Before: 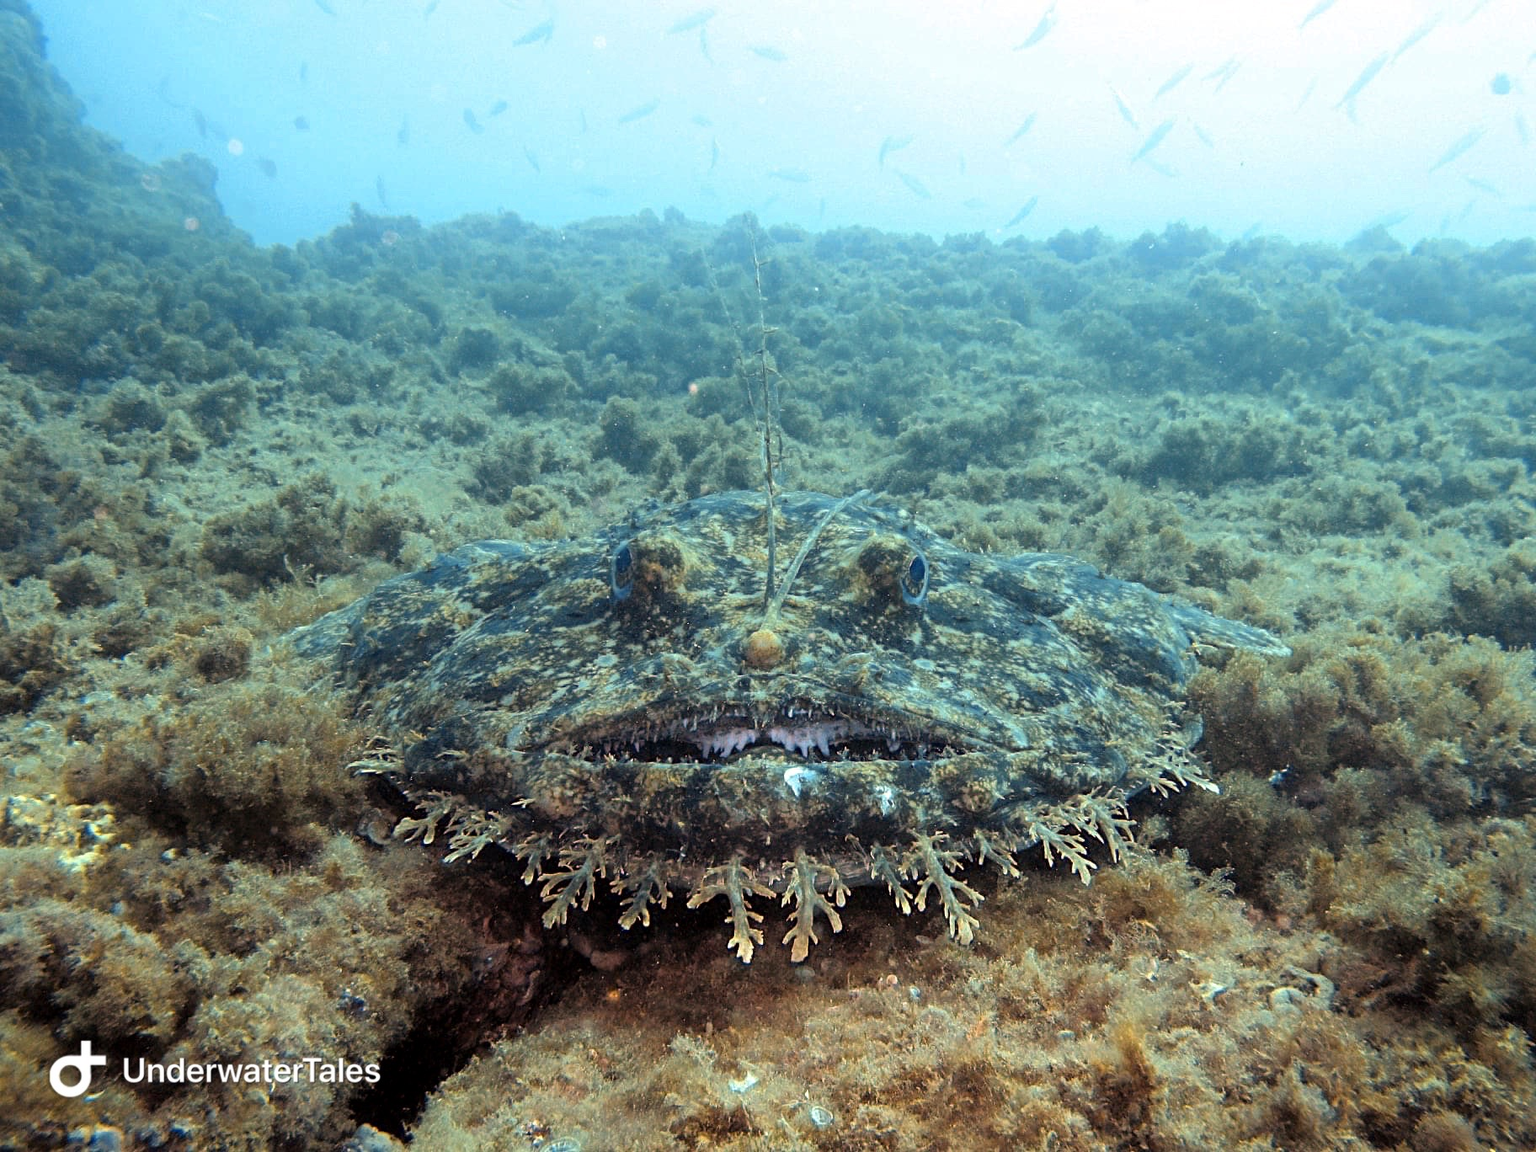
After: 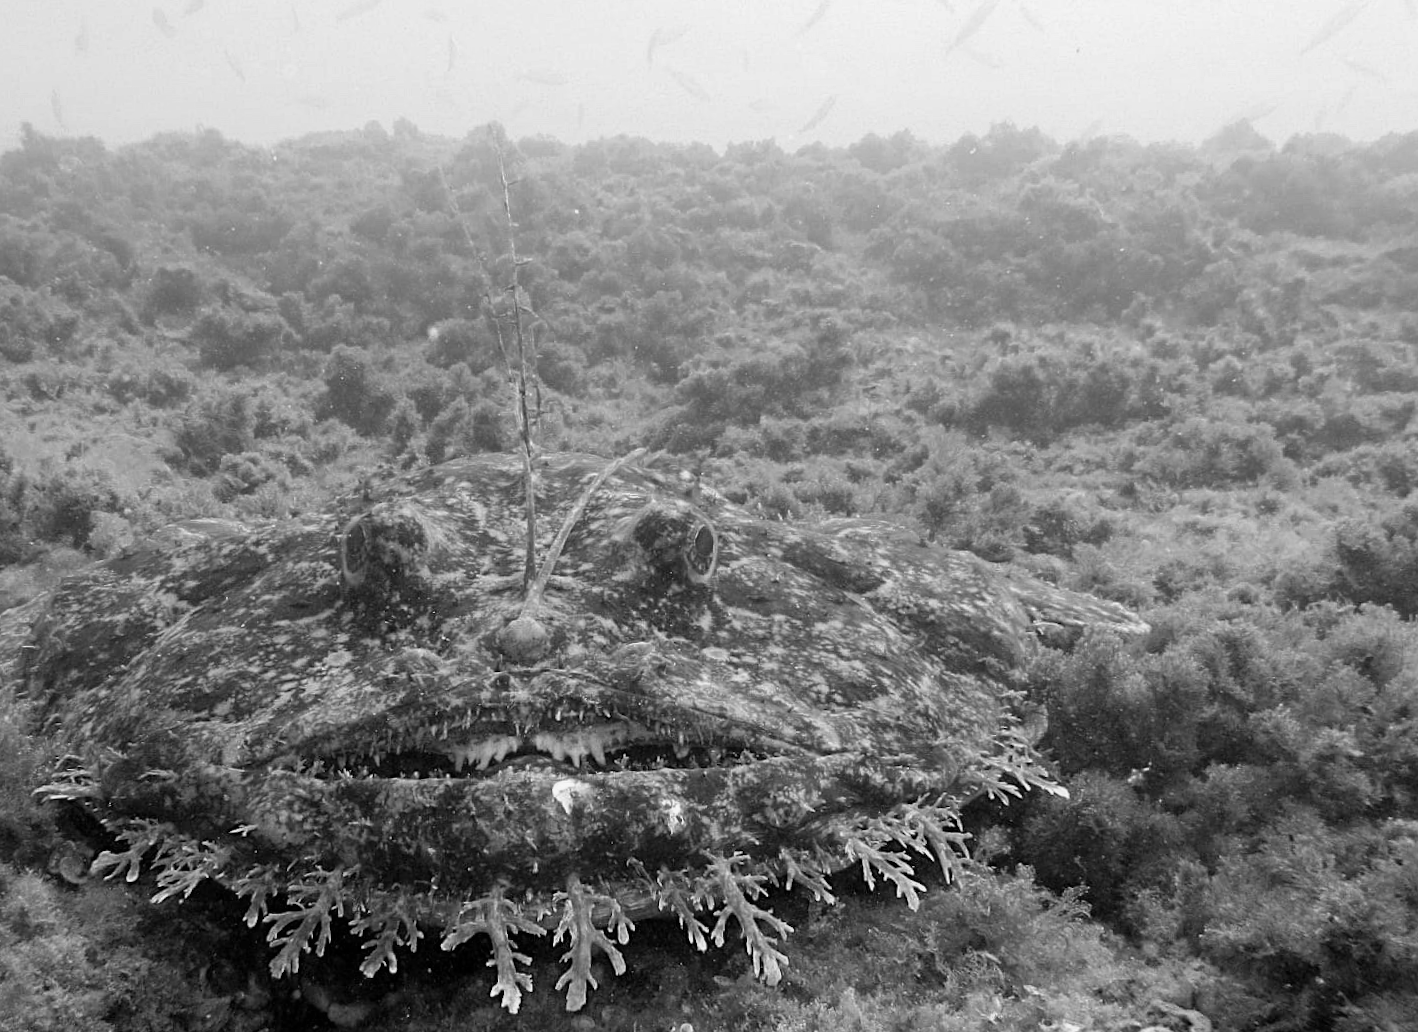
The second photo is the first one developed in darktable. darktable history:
rotate and perspective: rotation -1.42°, crop left 0.016, crop right 0.984, crop top 0.035, crop bottom 0.965
color calibration: output gray [0.22, 0.42, 0.37, 0], gray › normalize channels true, illuminant same as pipeline (D50), adaptation XYZ, x 0.346, y 0.359, gamut compression 0
crop and rotate: left 20.74%, top 7.912%, right 0.375%, bottom 13.378%
